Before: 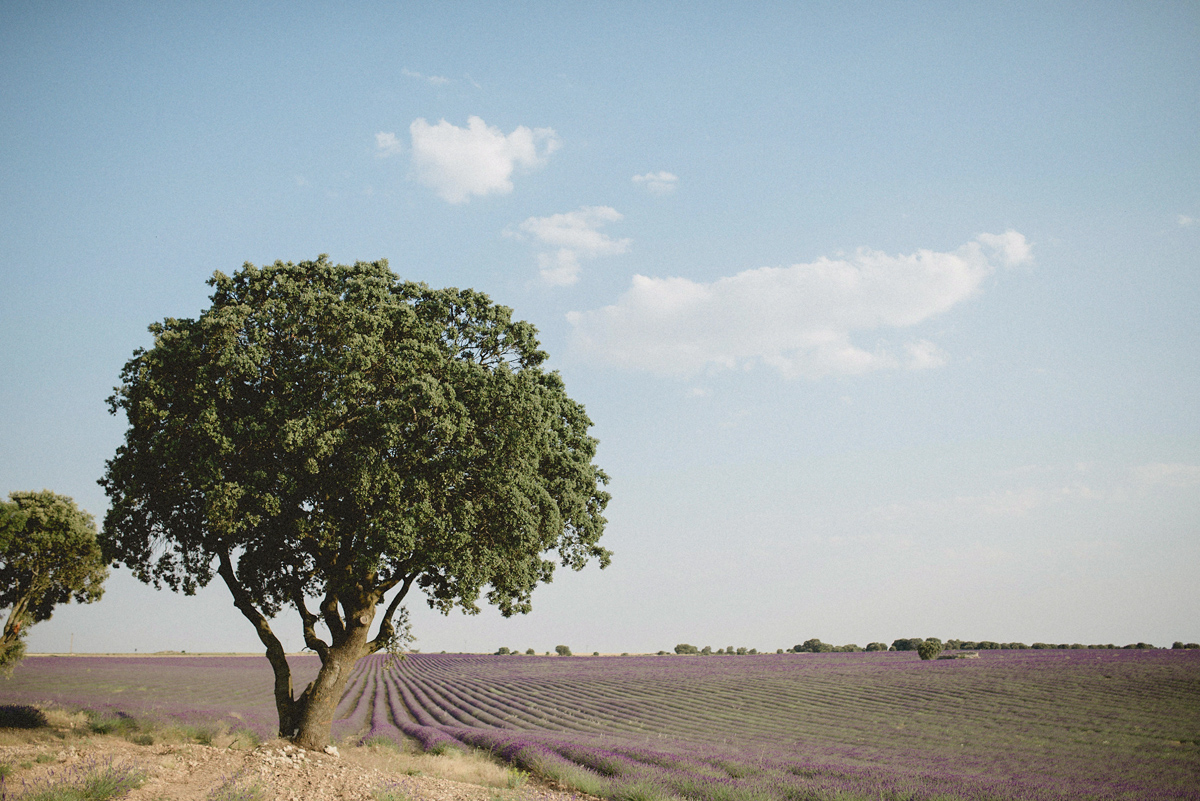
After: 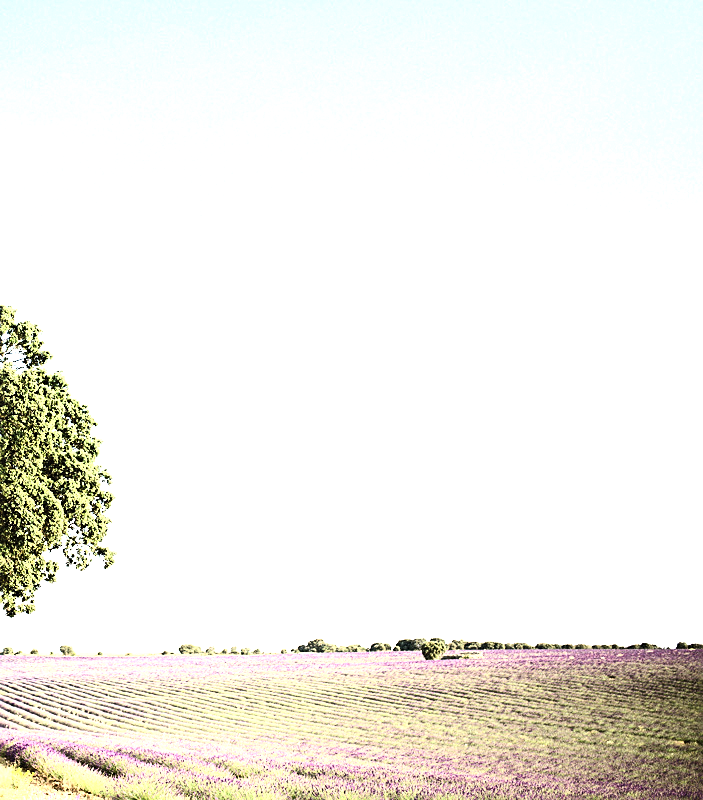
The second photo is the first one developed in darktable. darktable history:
exposure: exposure 0.782 EV, compensate exposure bias true, compensate highlight preservation false
levels: levels [0.052, 0.496, 0.908]
crop: left 41.411%
contrast brightness saturation: contrast 0.397, brightness 0.11, saturation 0.215
sharpen: on, module defaults
tone equalizer: -8 EV -0.442 EV, -7 EV -0.364 EV, -6 EV -0.364 EV, -5 EV -0.205 EV, -3 EV 0.228 EV, -2 EV 0.308 EV, -1 EV 0.367 EV, +0 EV 0.427 EV
